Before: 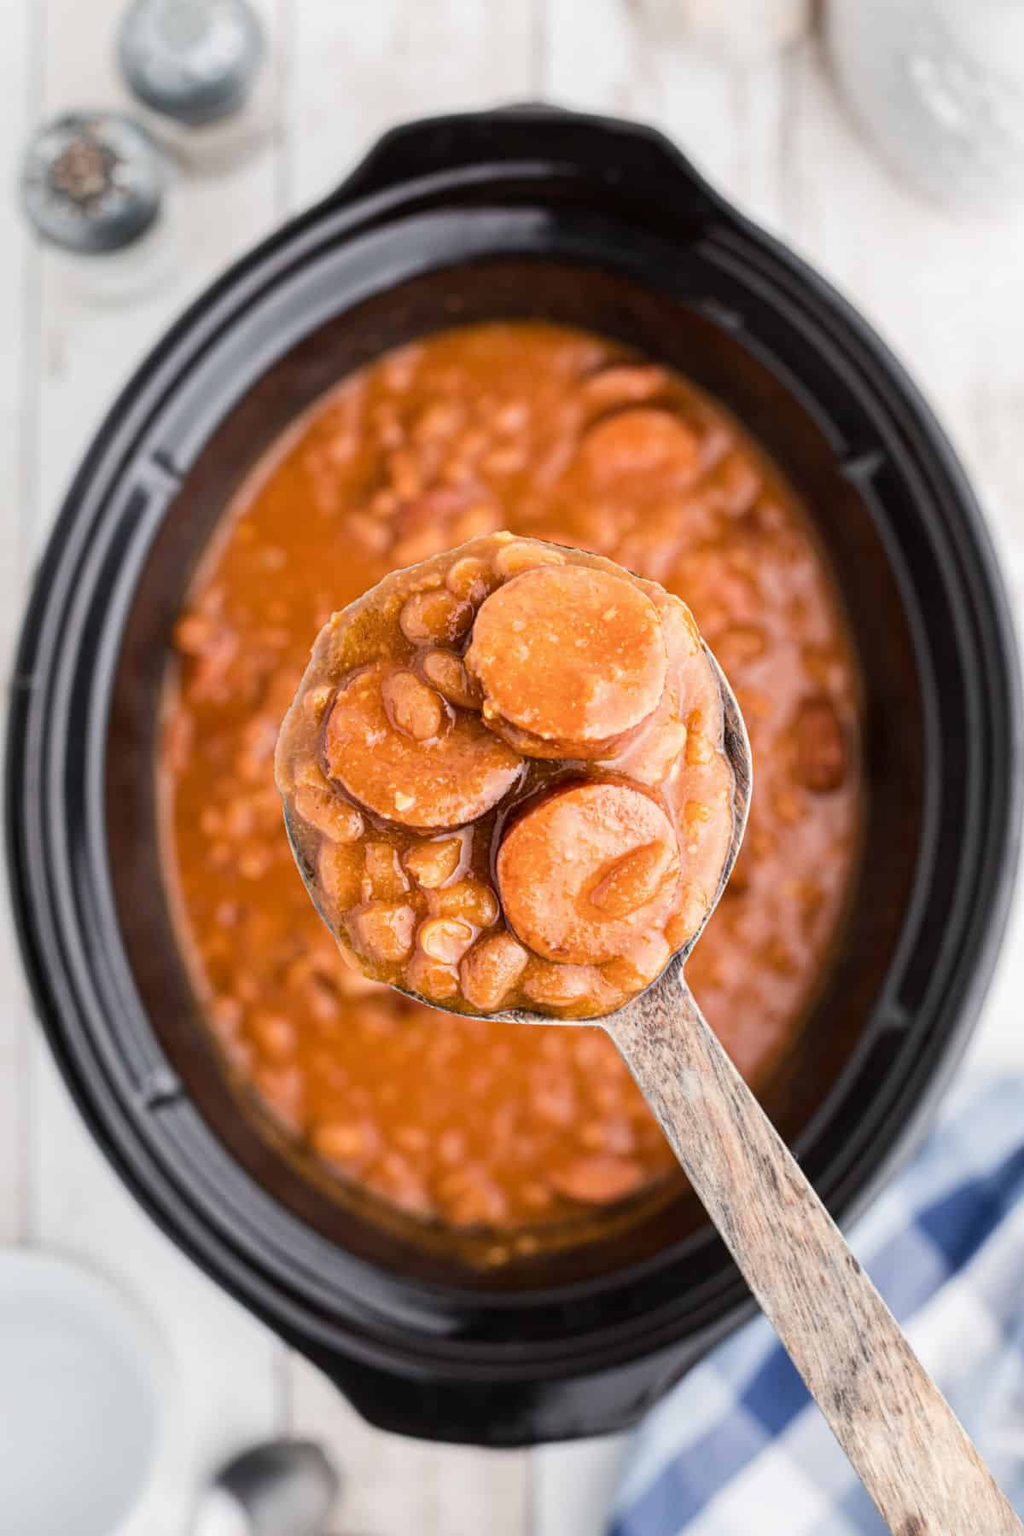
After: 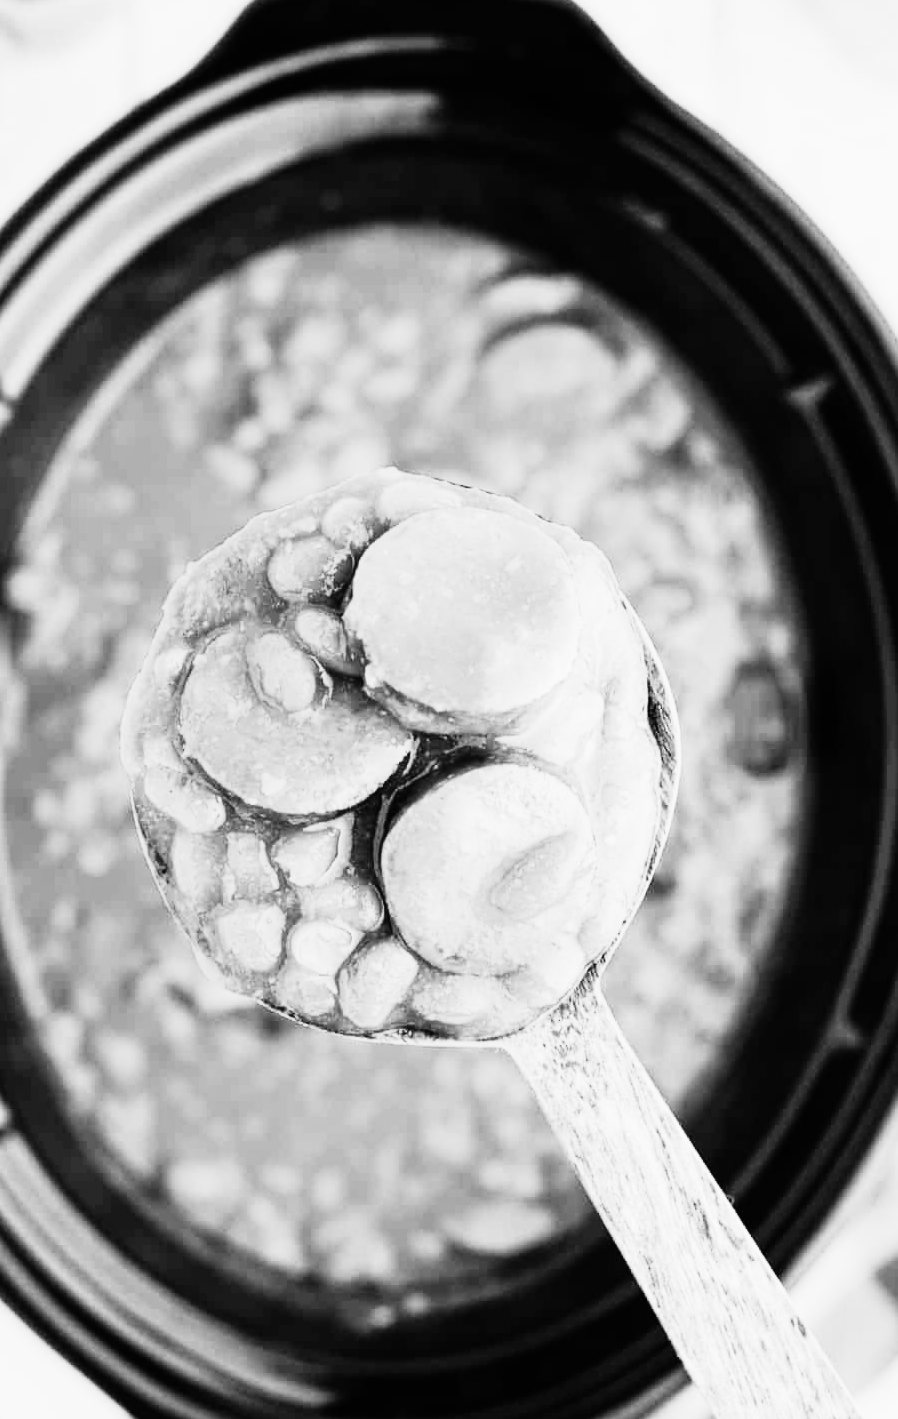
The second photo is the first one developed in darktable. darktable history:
crop: left 16.768%, top 8.653%, right 8.362%, bottom 12.485%
monochrome: a -6.99, b 35.61, size 1.4
rgb curve: curves: ch0 [(0, 0) (0.21, 0.15) (0.24, 0.21) (0.5, 0.75) (0.75, 0.96) (0.89, 0.99) (1, 1)]; ch1 [(0, 0.02) (0.21, 0.13) (0.25, 0.2) (0.5, 0.67) (0.75, 0.9) (0.89, 0.97) (1, 1)]; ch2 [(0, 0.02) (0.21, 0.13) (0.25, 0.2) (0.5, 0.67) (0.75, 0.9) (0.89, 0.97) (1, 1)], compensate middle gray true
